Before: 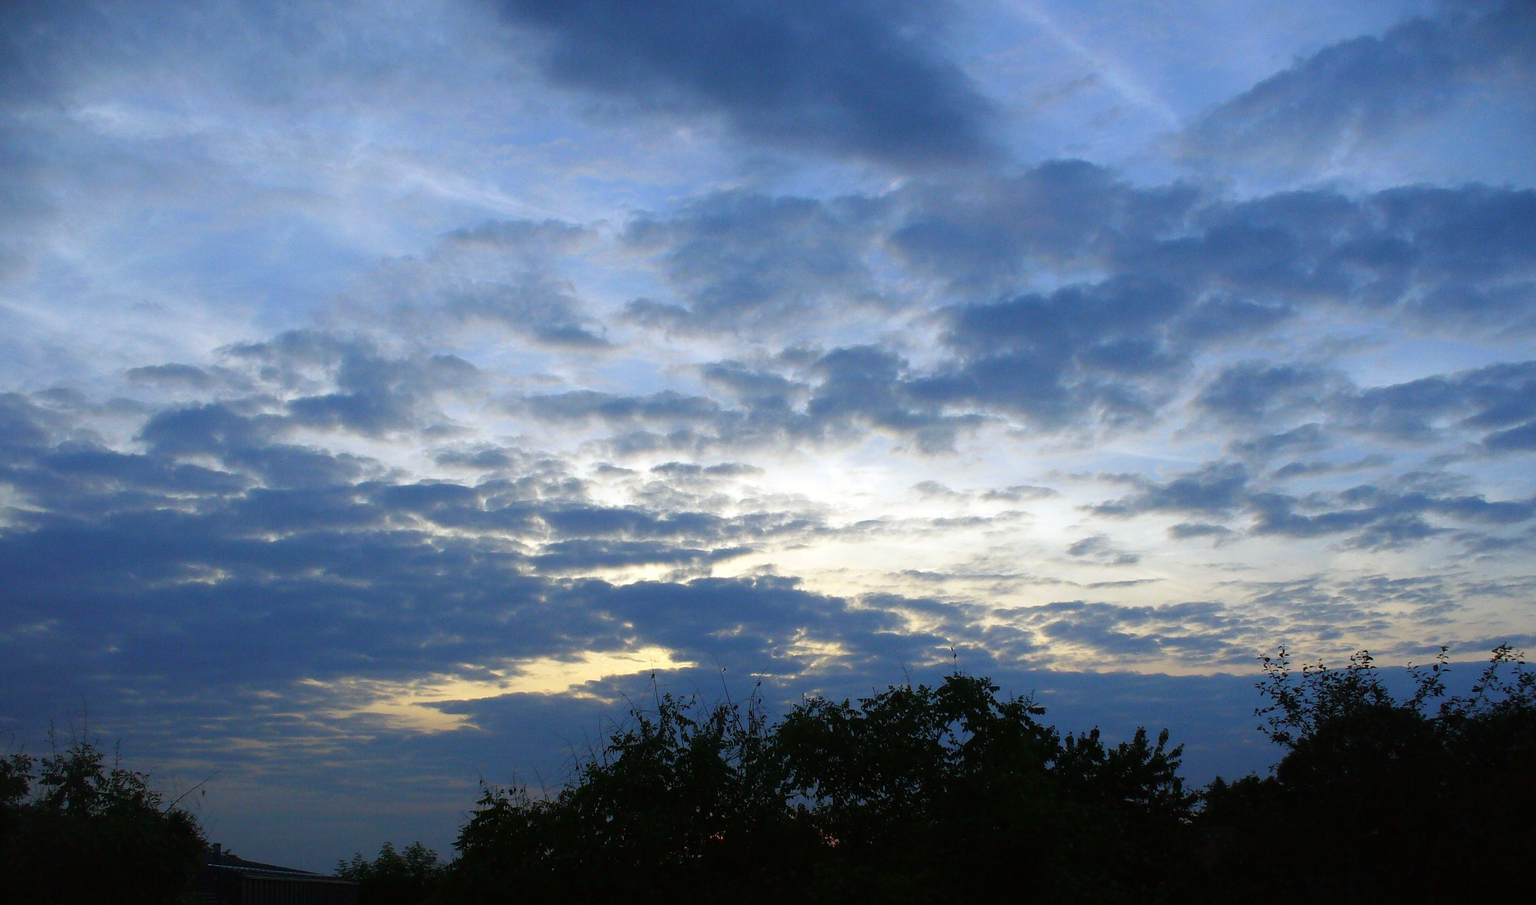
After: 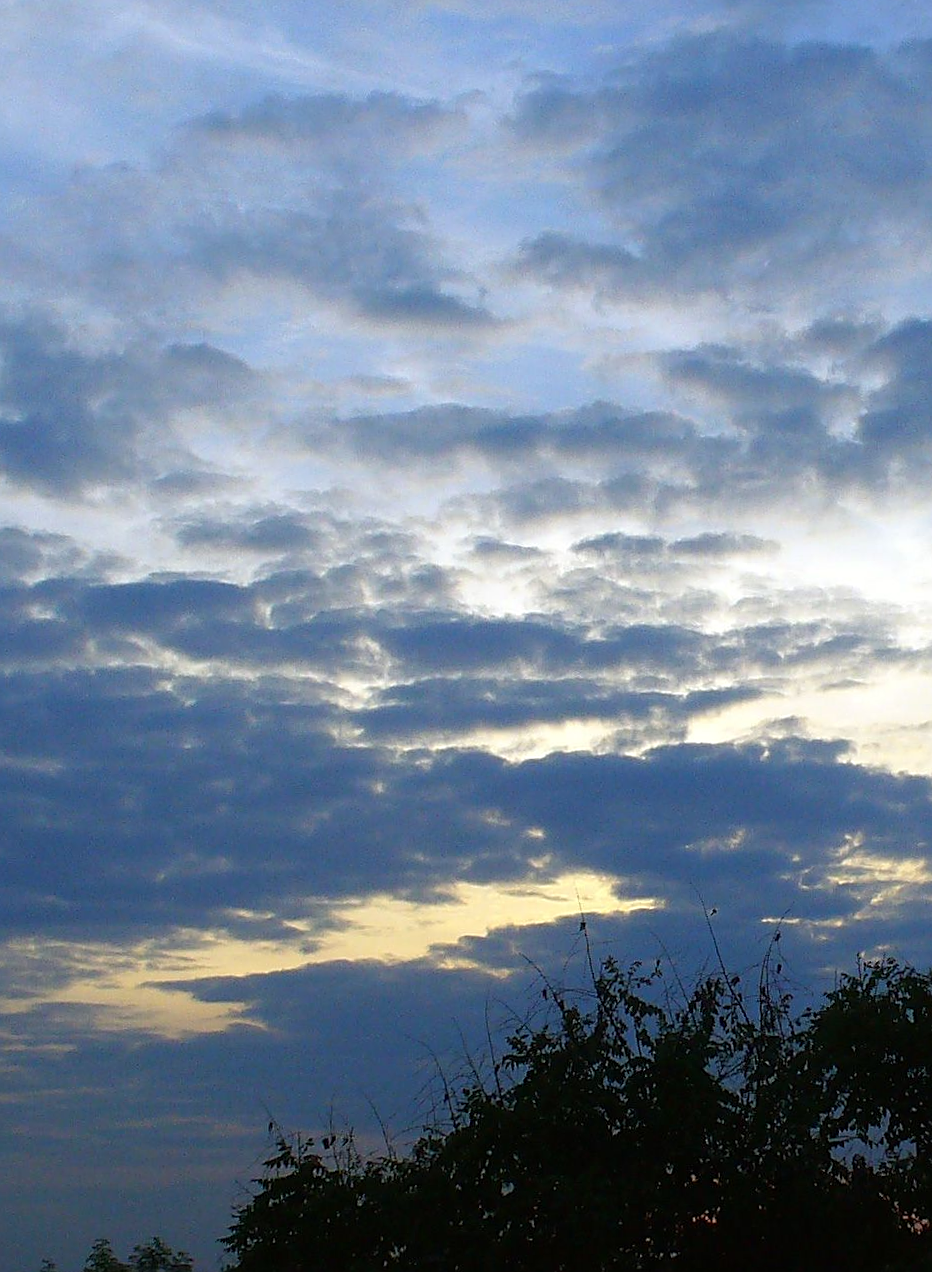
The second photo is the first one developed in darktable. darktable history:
sharpen: on, module defaults
crop and rotate: left 21.77%, top 18.528%, right 44.676%, bottom 2.997%
rotate and perspective: rotation -1°, crop left 0.011, crop right 0.989, crop top 0.025, crop bottom 0.975
